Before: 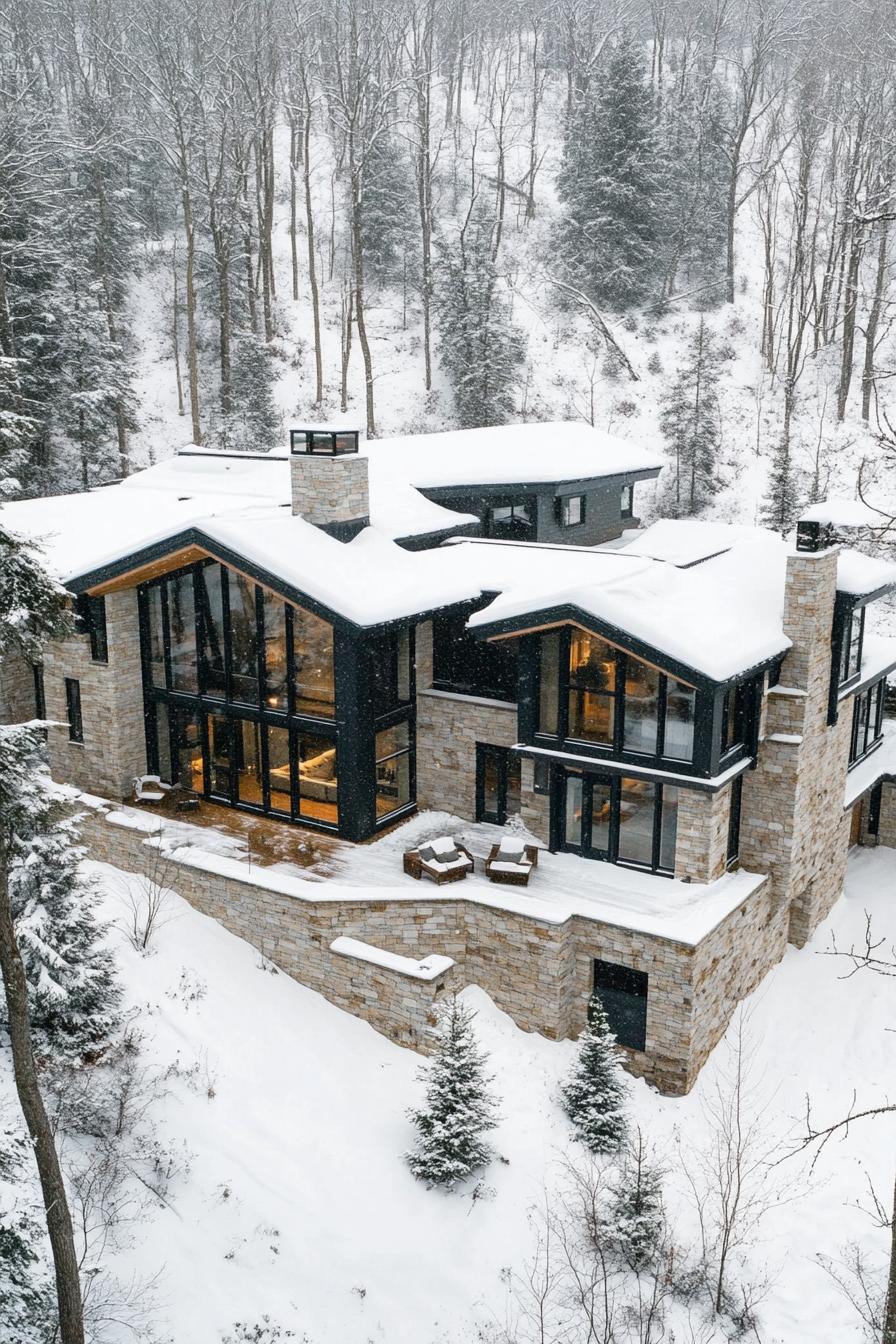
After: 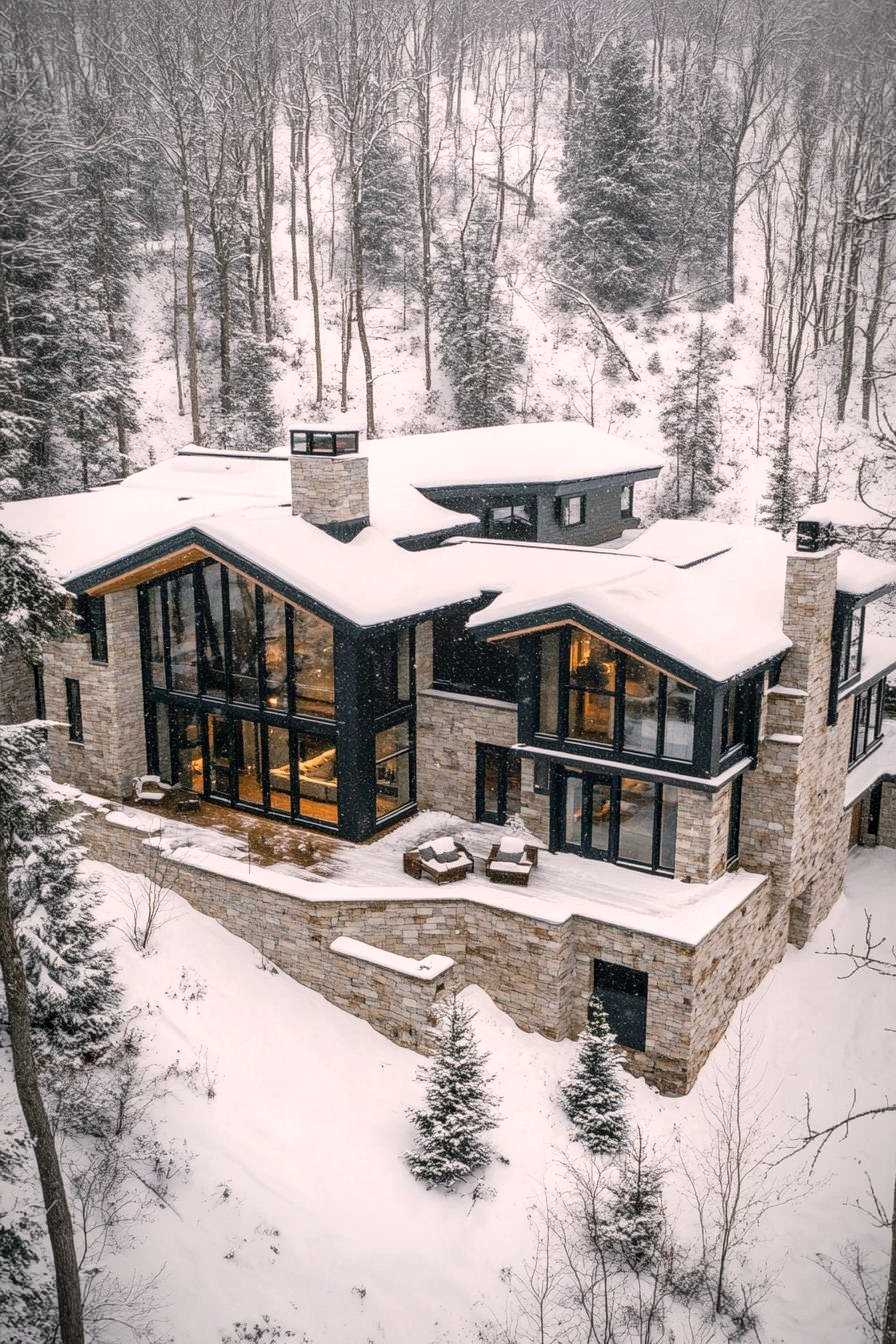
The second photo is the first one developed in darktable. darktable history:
color correction: highlights a* 7.27, highlights b* 4.04
local contrast: on, module defaults
vignetting: fall-off radius 60.21%, automatic ratio true
